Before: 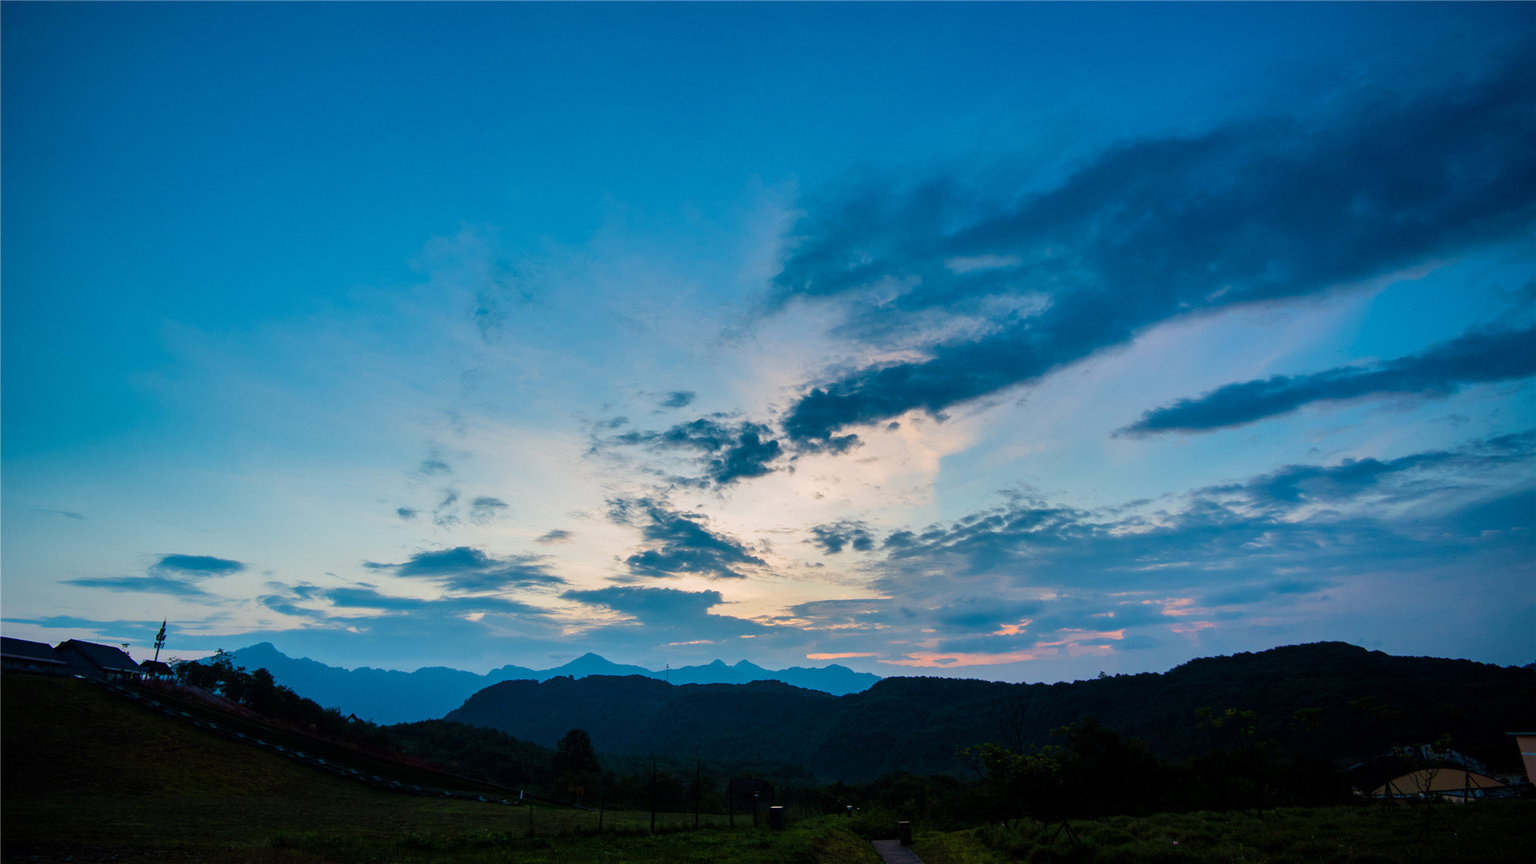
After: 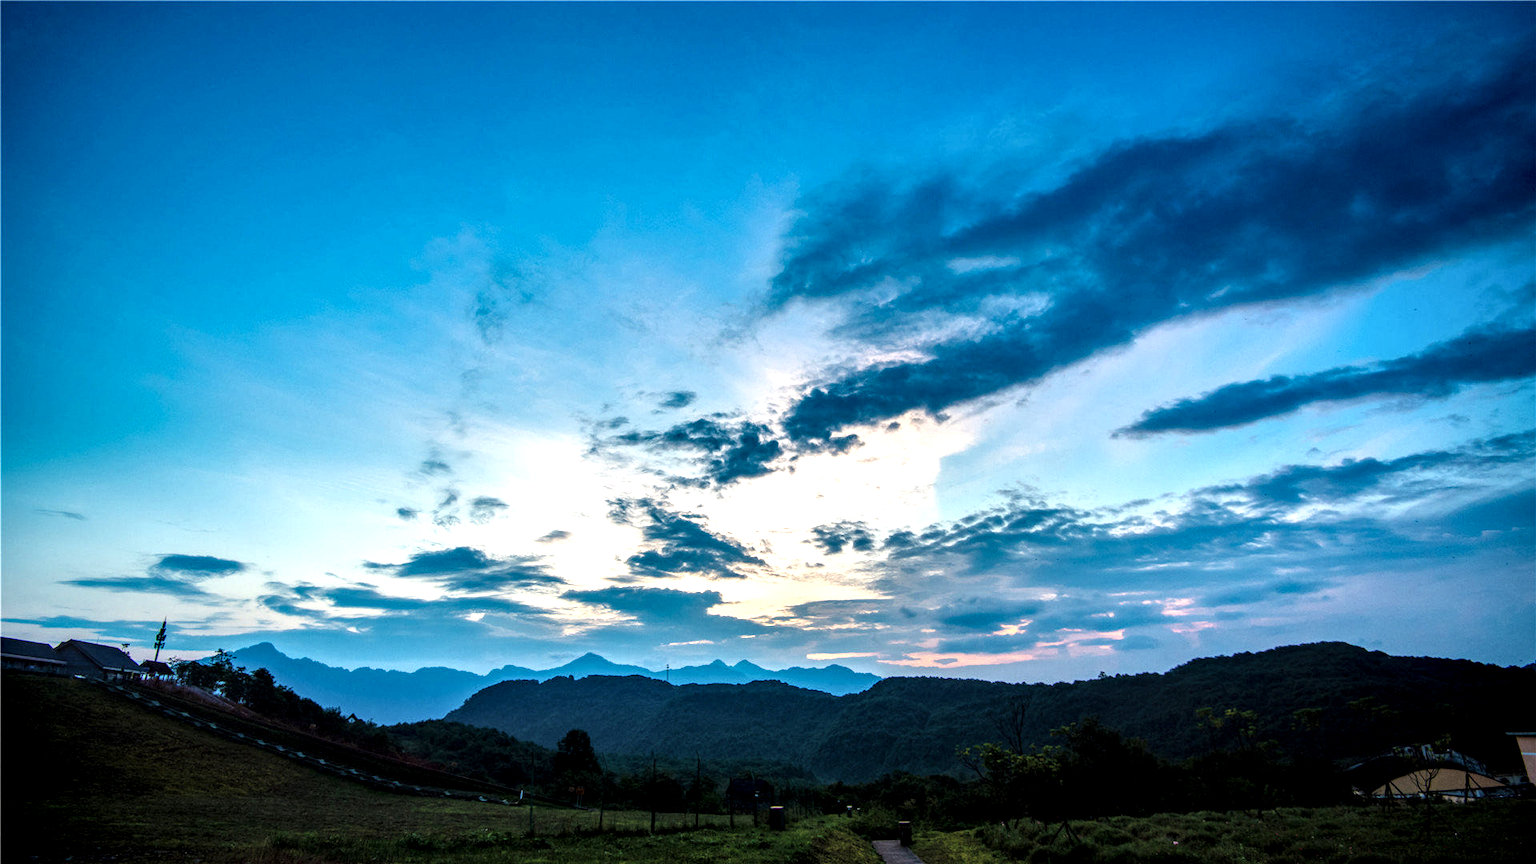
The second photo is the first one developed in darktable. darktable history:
local contrast: highlights 12%, shadows 38%, detail 183%, midtone range 0.471
exposure: exposure 0.766 EV, compensate highlight preservation false
